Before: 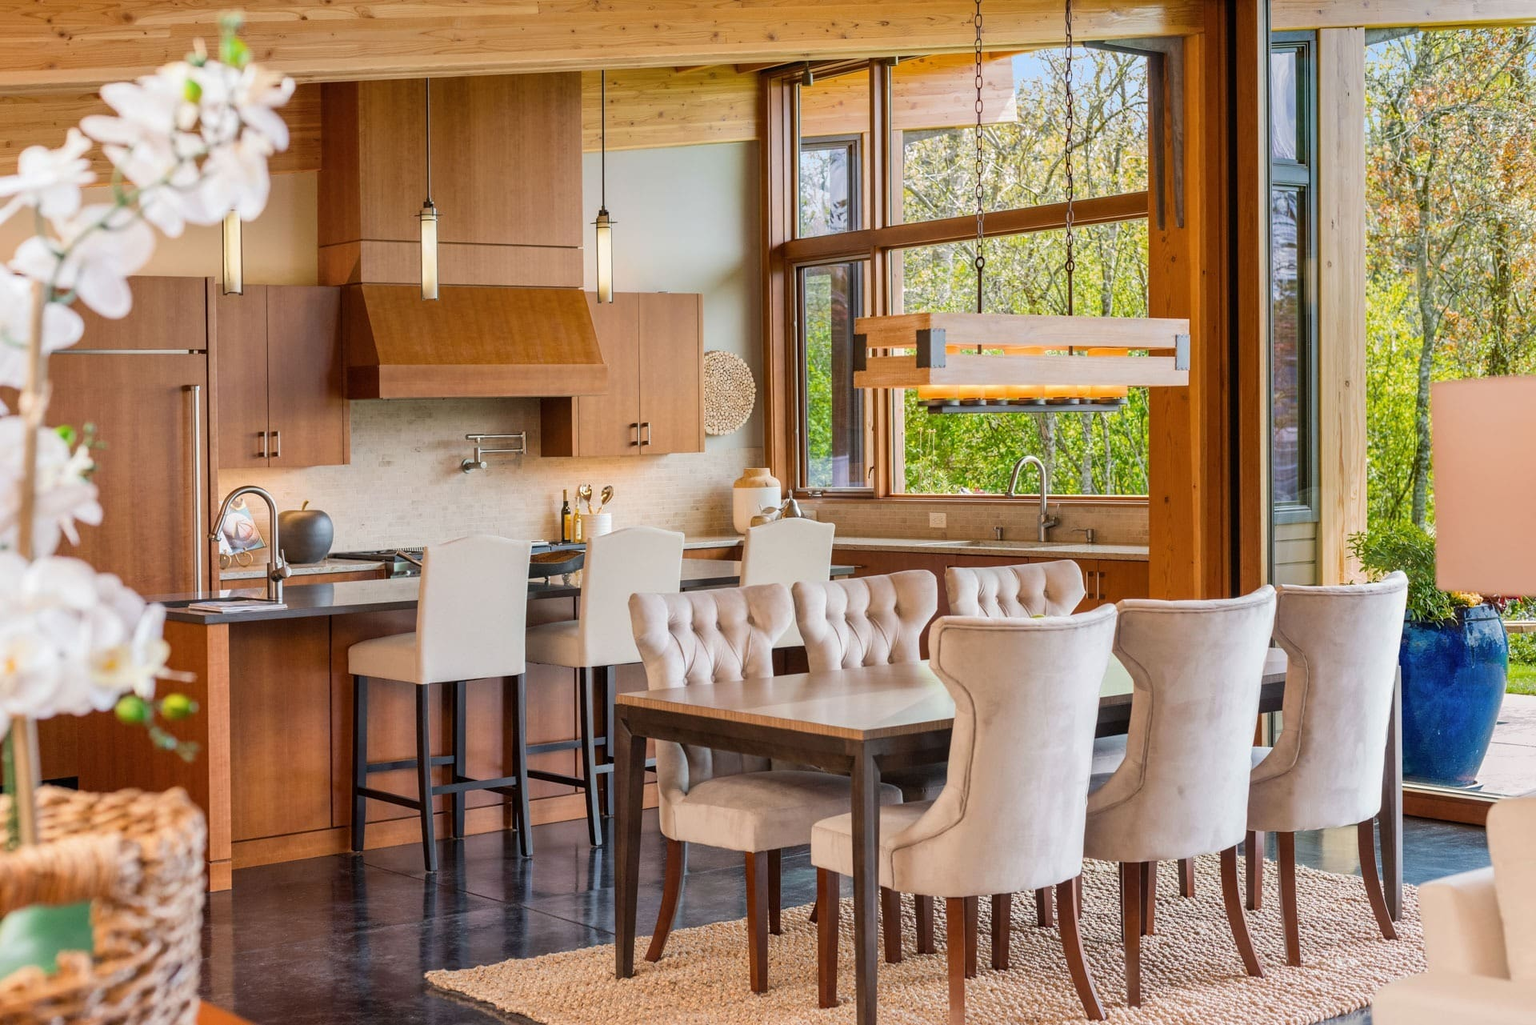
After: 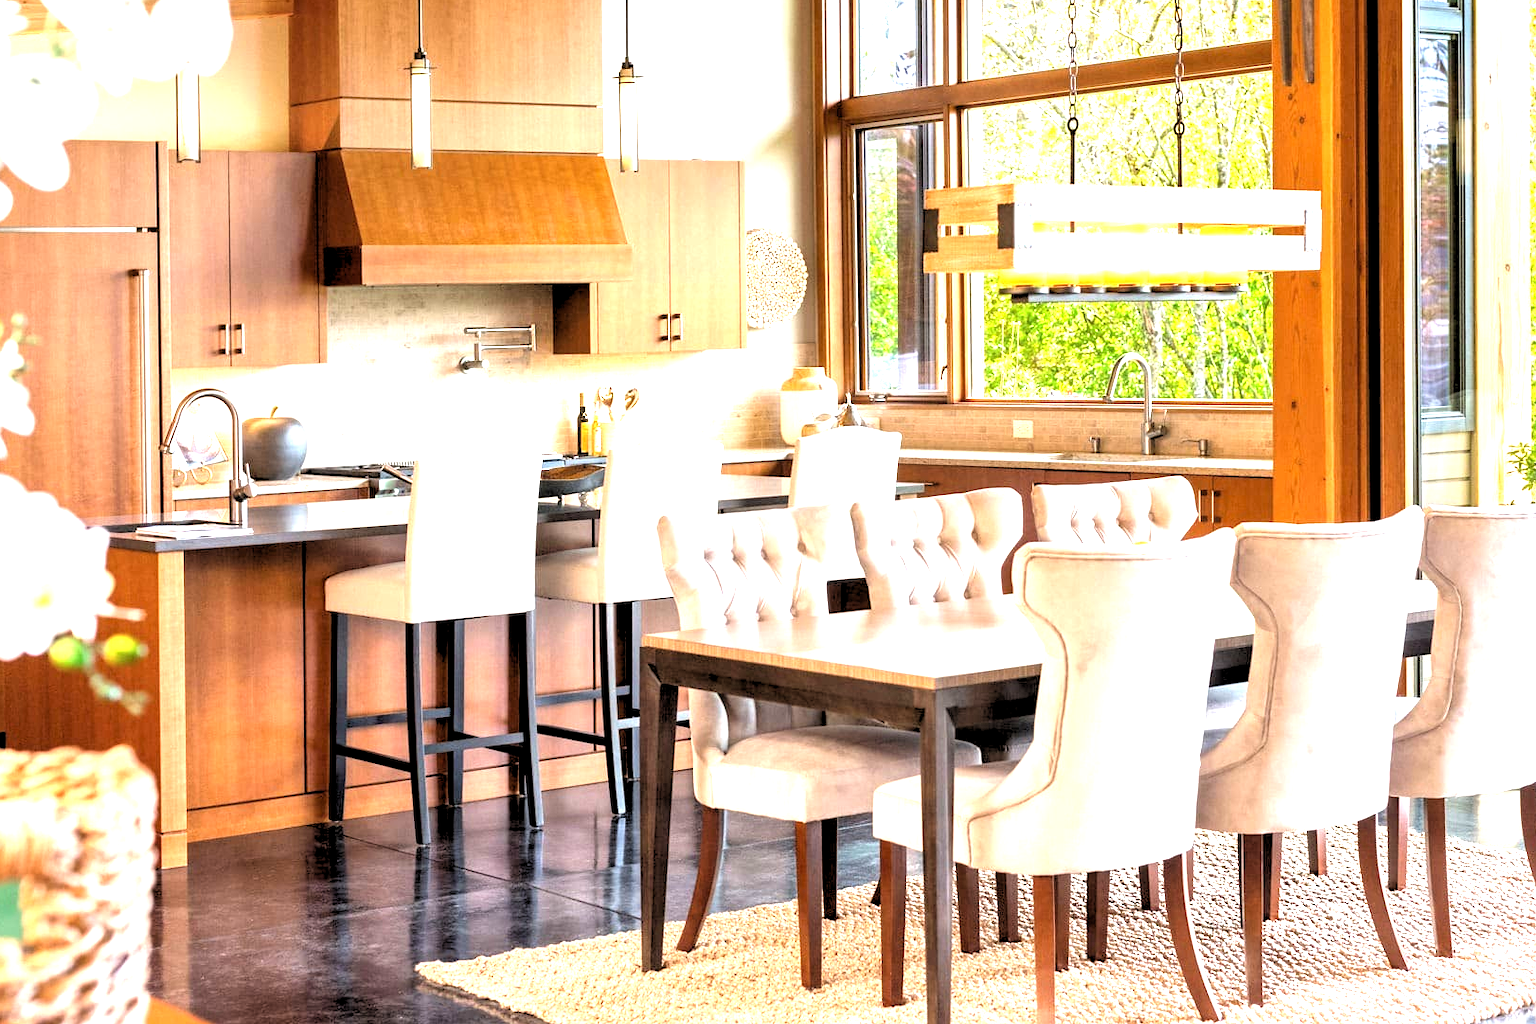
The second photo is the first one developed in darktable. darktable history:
exposure: black level correction 0, exposure 1.55 EV, compensate exposure bias true, compensate highlight preservation false
crop and rotate: left 4.842%, top 15.51%, right 10.668%
rgb levels: levels [[0.034, 0.472, 0.904], [0, 0.5, 1], [0, 0.5, 1]]
